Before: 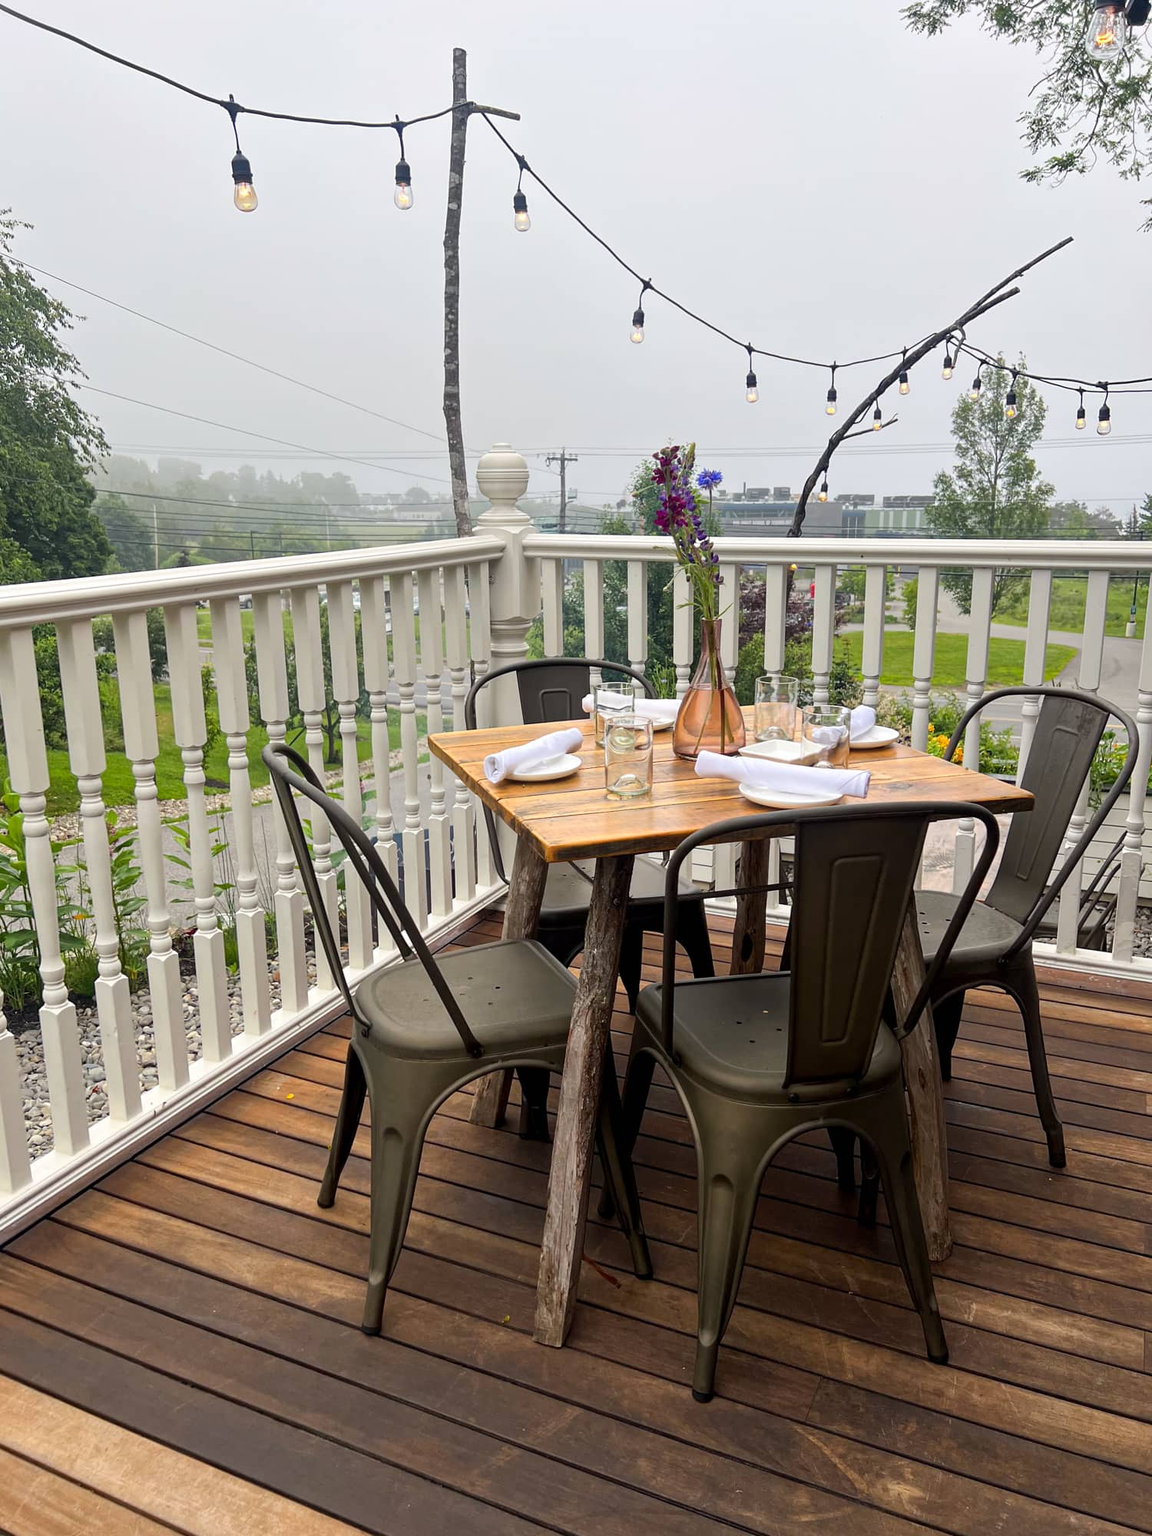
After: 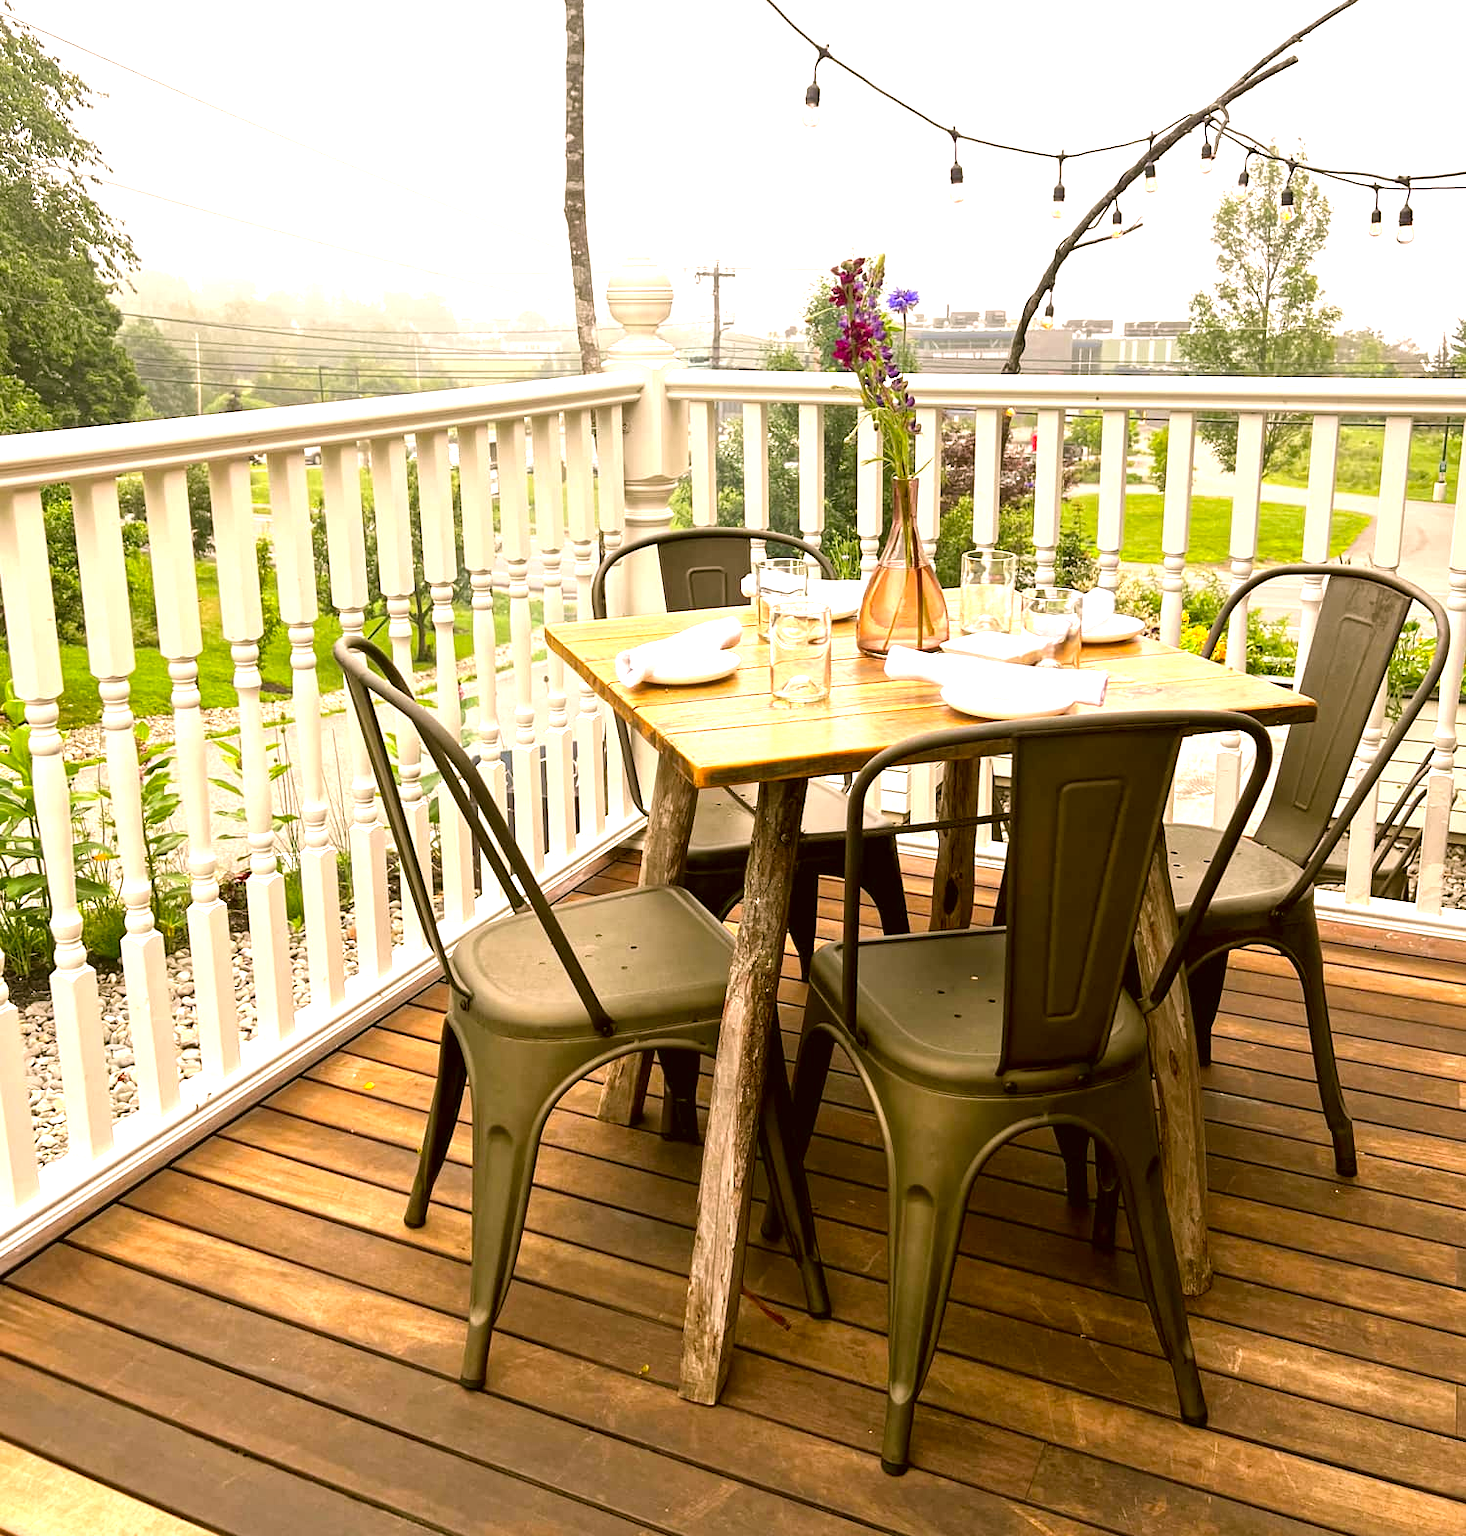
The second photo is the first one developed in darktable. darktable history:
crop and rotate: top 15.872%, bottom 5.554%
exposure: black level correction 0, exposure 1.2 EV, compensate highlight preservation false
color correction: highlights a* 8.83, highlights b* 15.35, shadows a* -0.369, shadows b* 27.09
